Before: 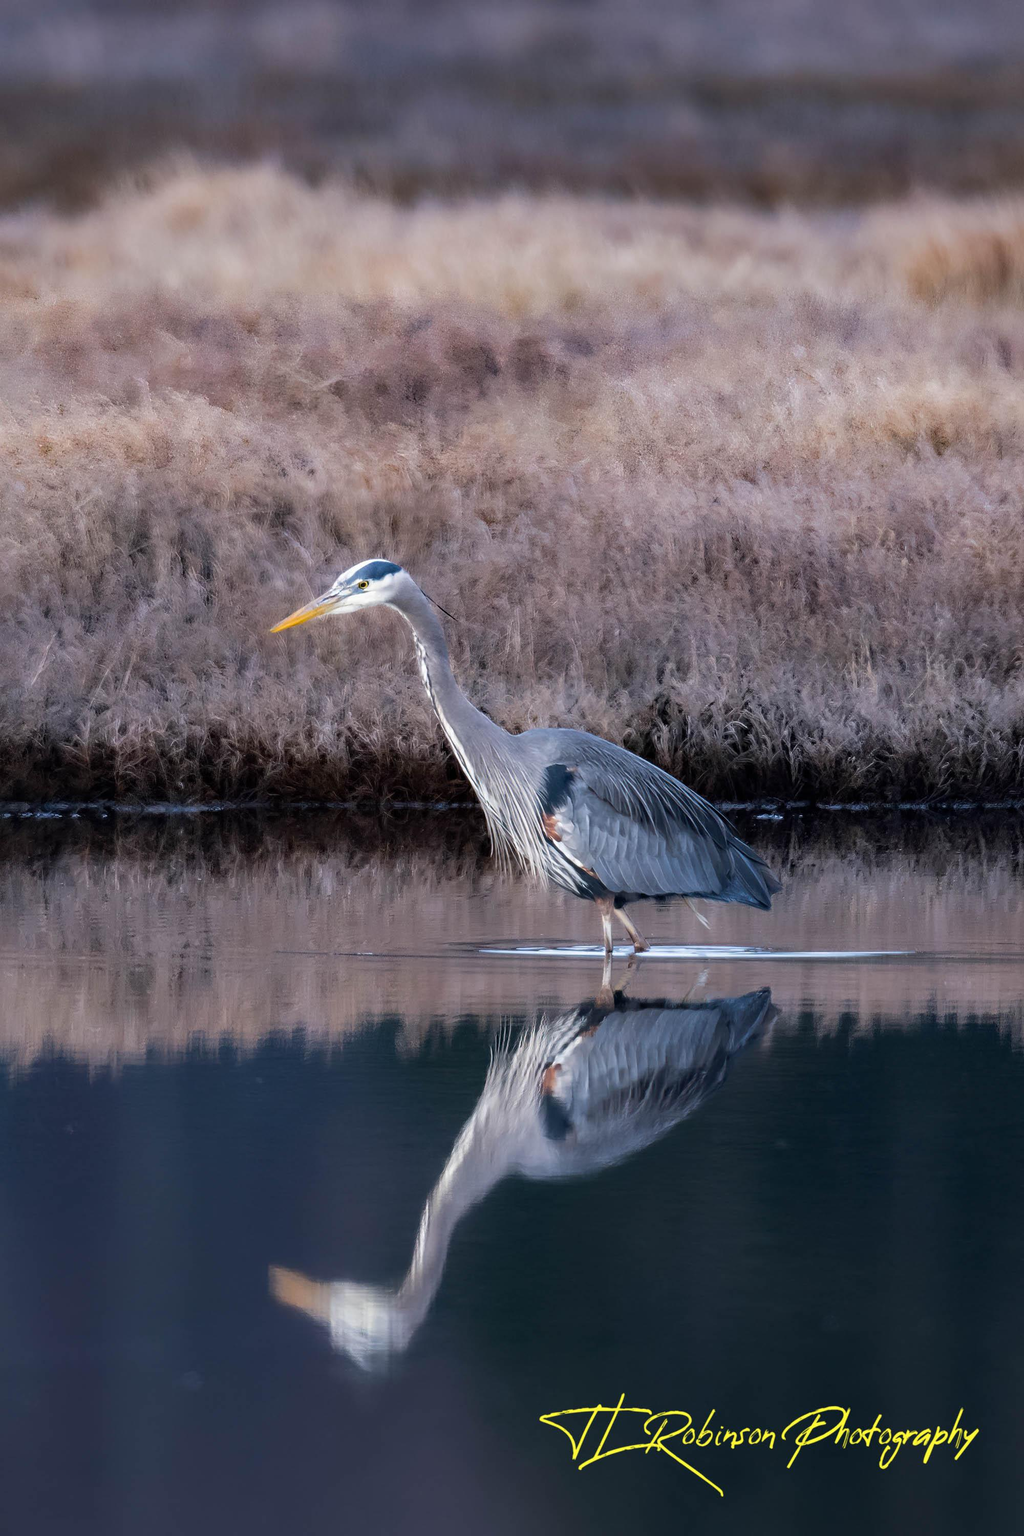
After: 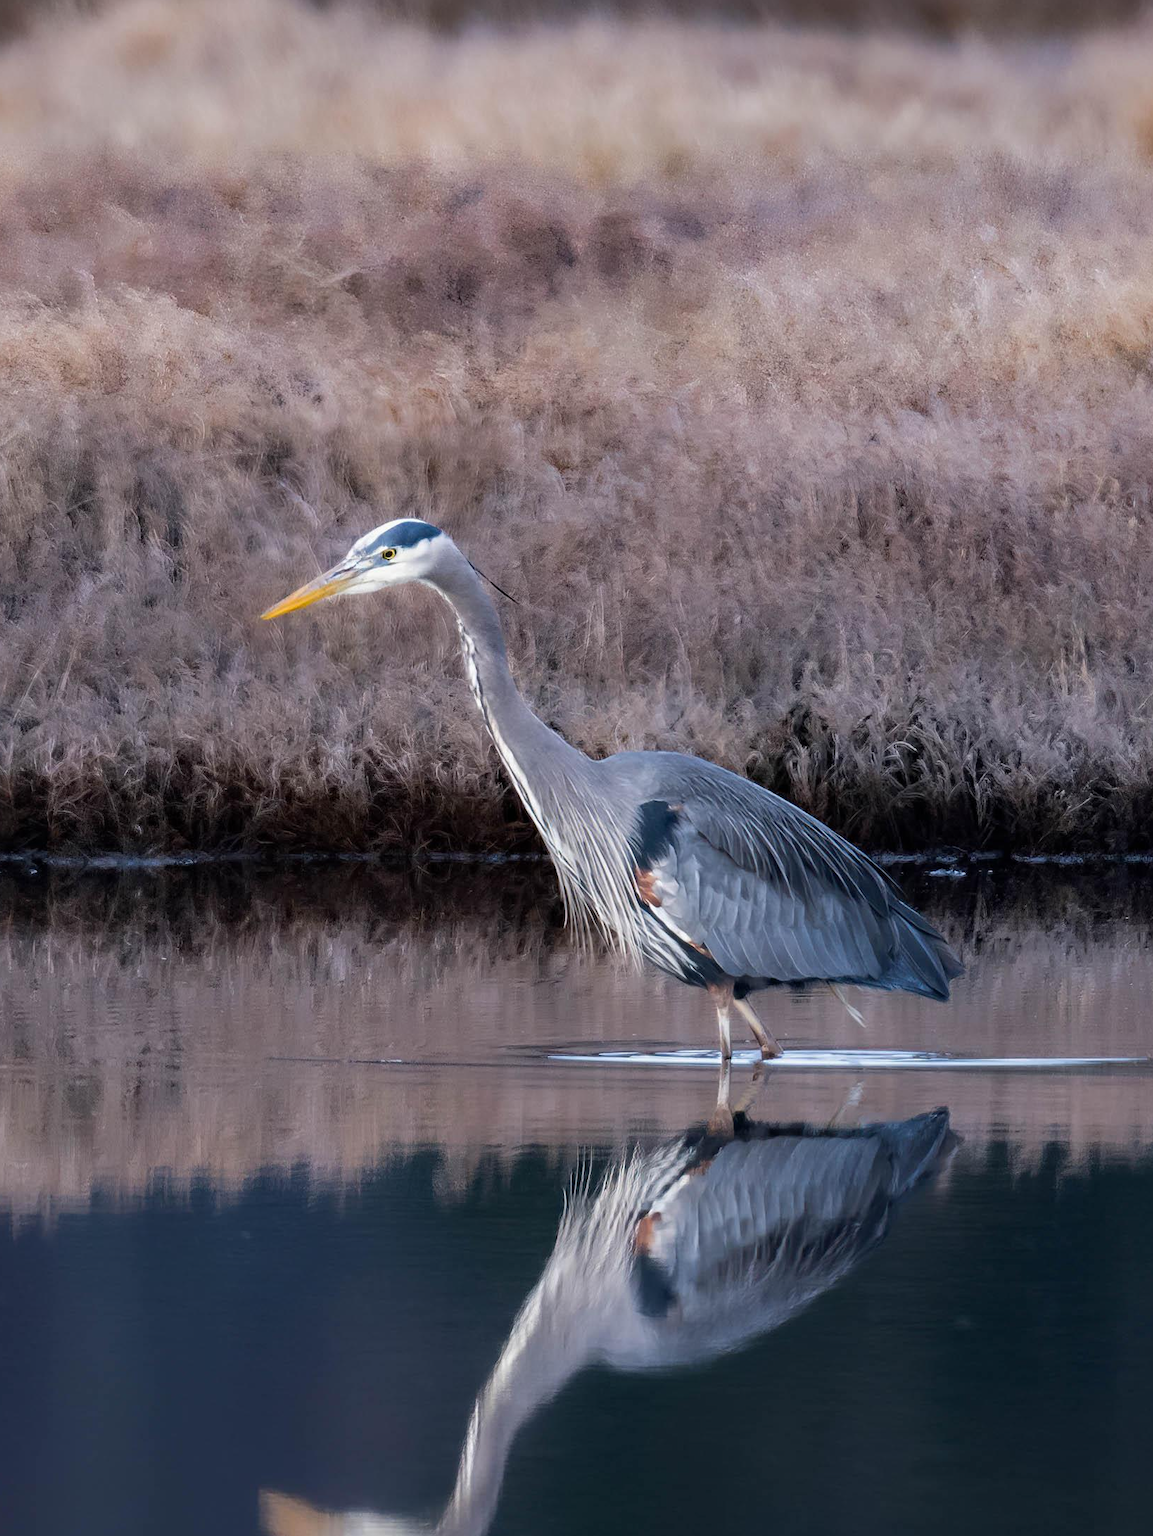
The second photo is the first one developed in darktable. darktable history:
crop: left 7.856%, top 11.836%, right 10.12%, bottom 15.387%
exposure: exposure -0.05 EV
